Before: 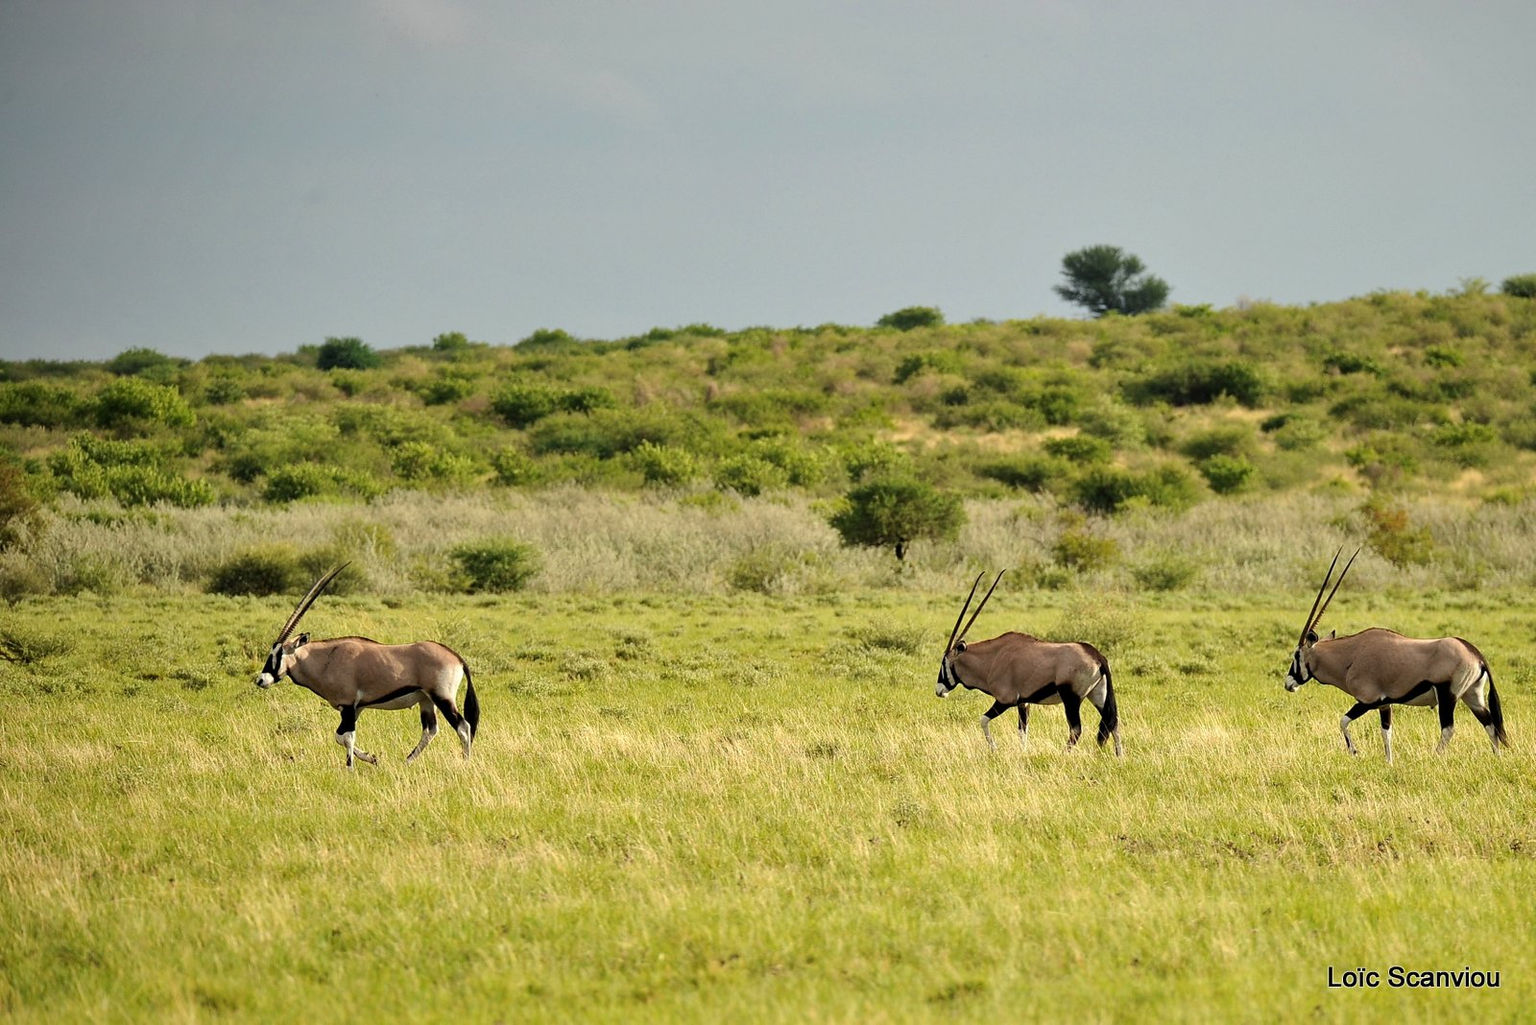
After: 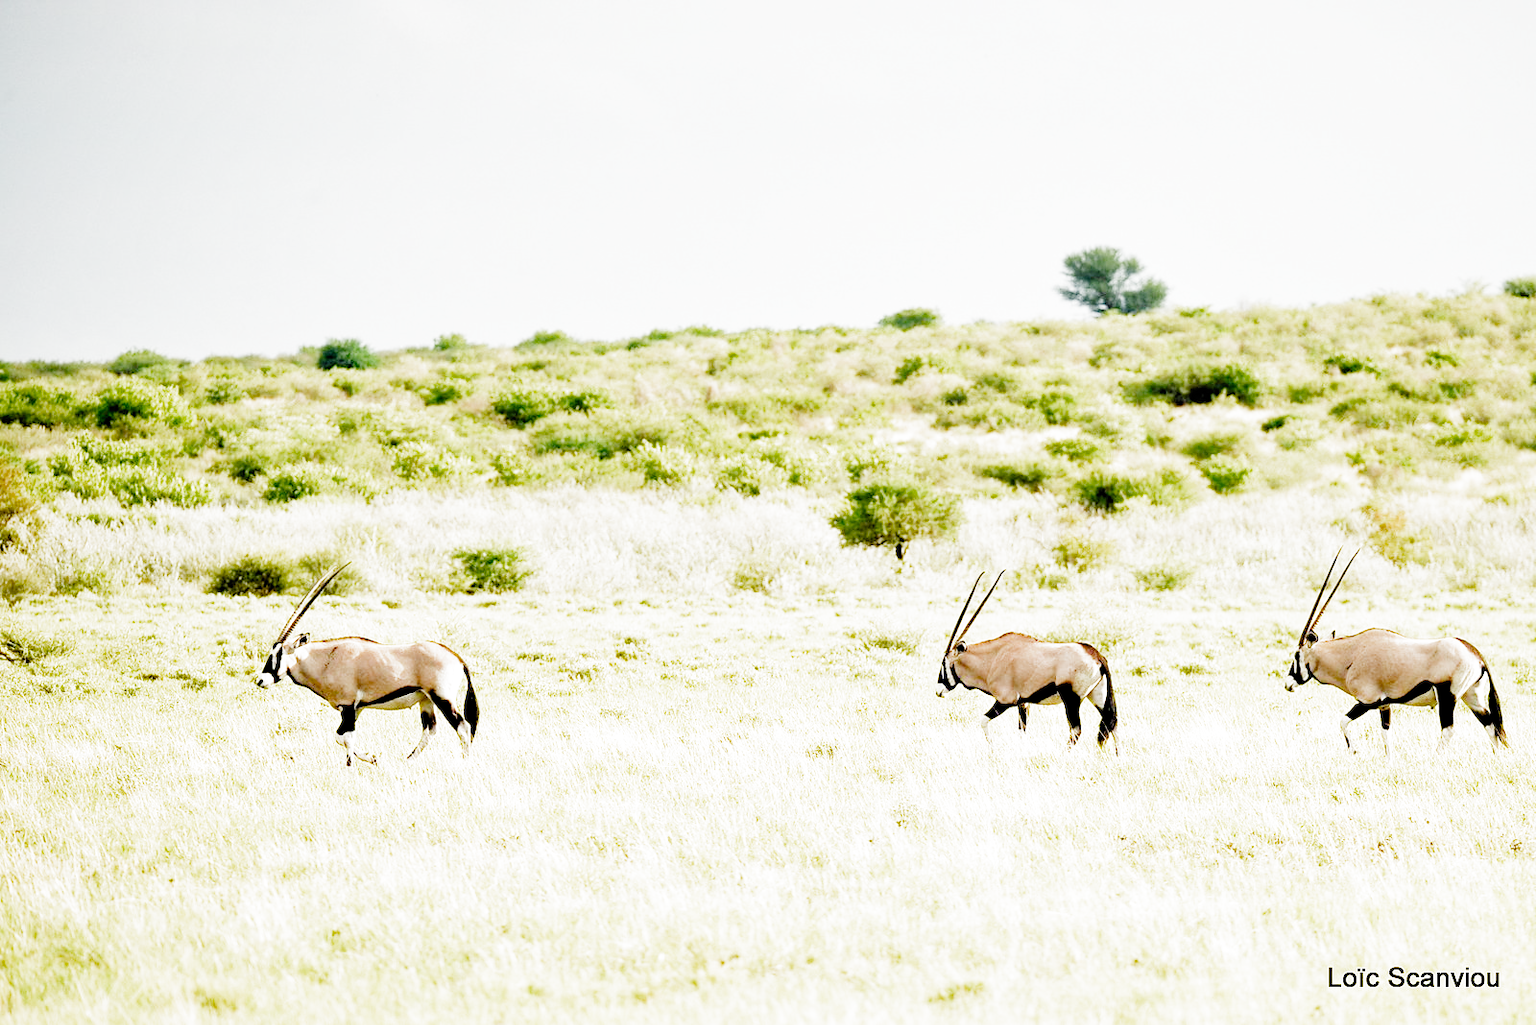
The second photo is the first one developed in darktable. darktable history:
filmic rgb: black relative exposure -2.85 EV, white relative exposure 4.56 EV, hardness 1.77, contrast 1.25, preserve chrominance no, color science v5 (2021)
exposure: black level correction 0.001, exposure 0.5 EV, compensate exposure bias true, compensate highlight preservation false
contrast brightness saturation: saturation 0.1
